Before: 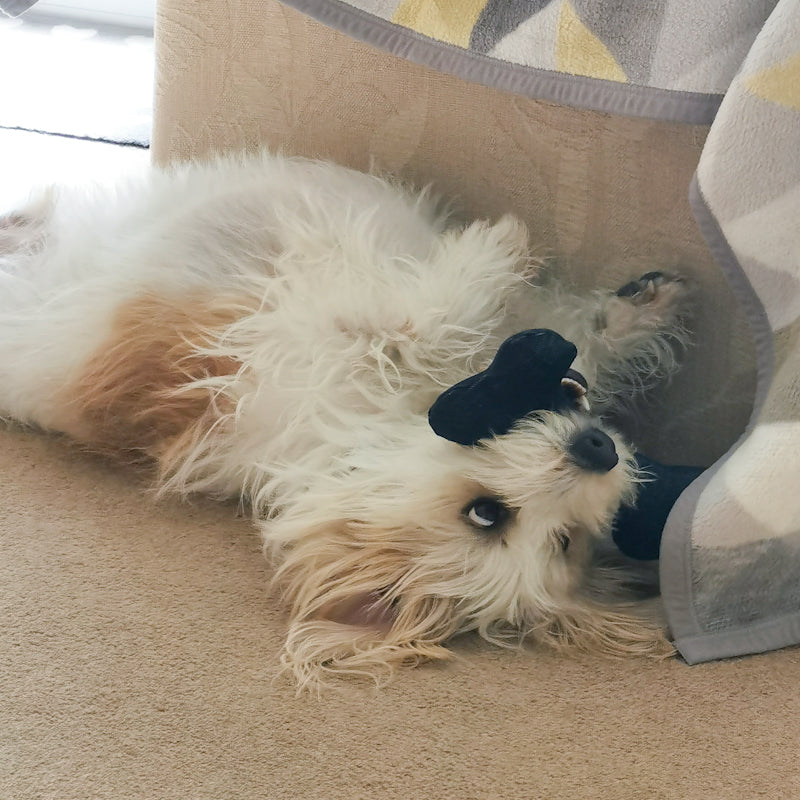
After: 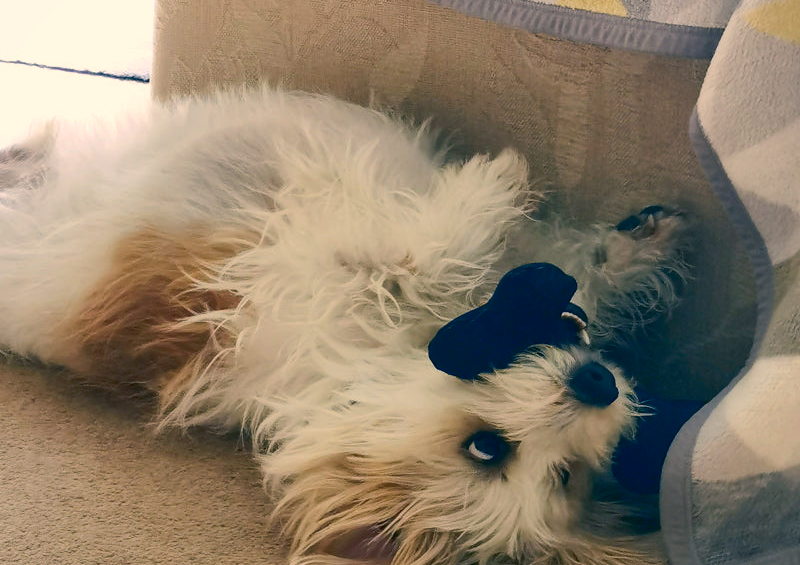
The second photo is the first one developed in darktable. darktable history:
crop and rotate: top 8.293%, bottom 20.996%
color correction: highlights a* 10.32, highlights b* 14.66, shadows a* -9.59, shadows b* -15.02
shadows and highlights: on, module defaults
contrast brightness saturation: contrast 0.22, brightness -0.19, saturation 0.24
